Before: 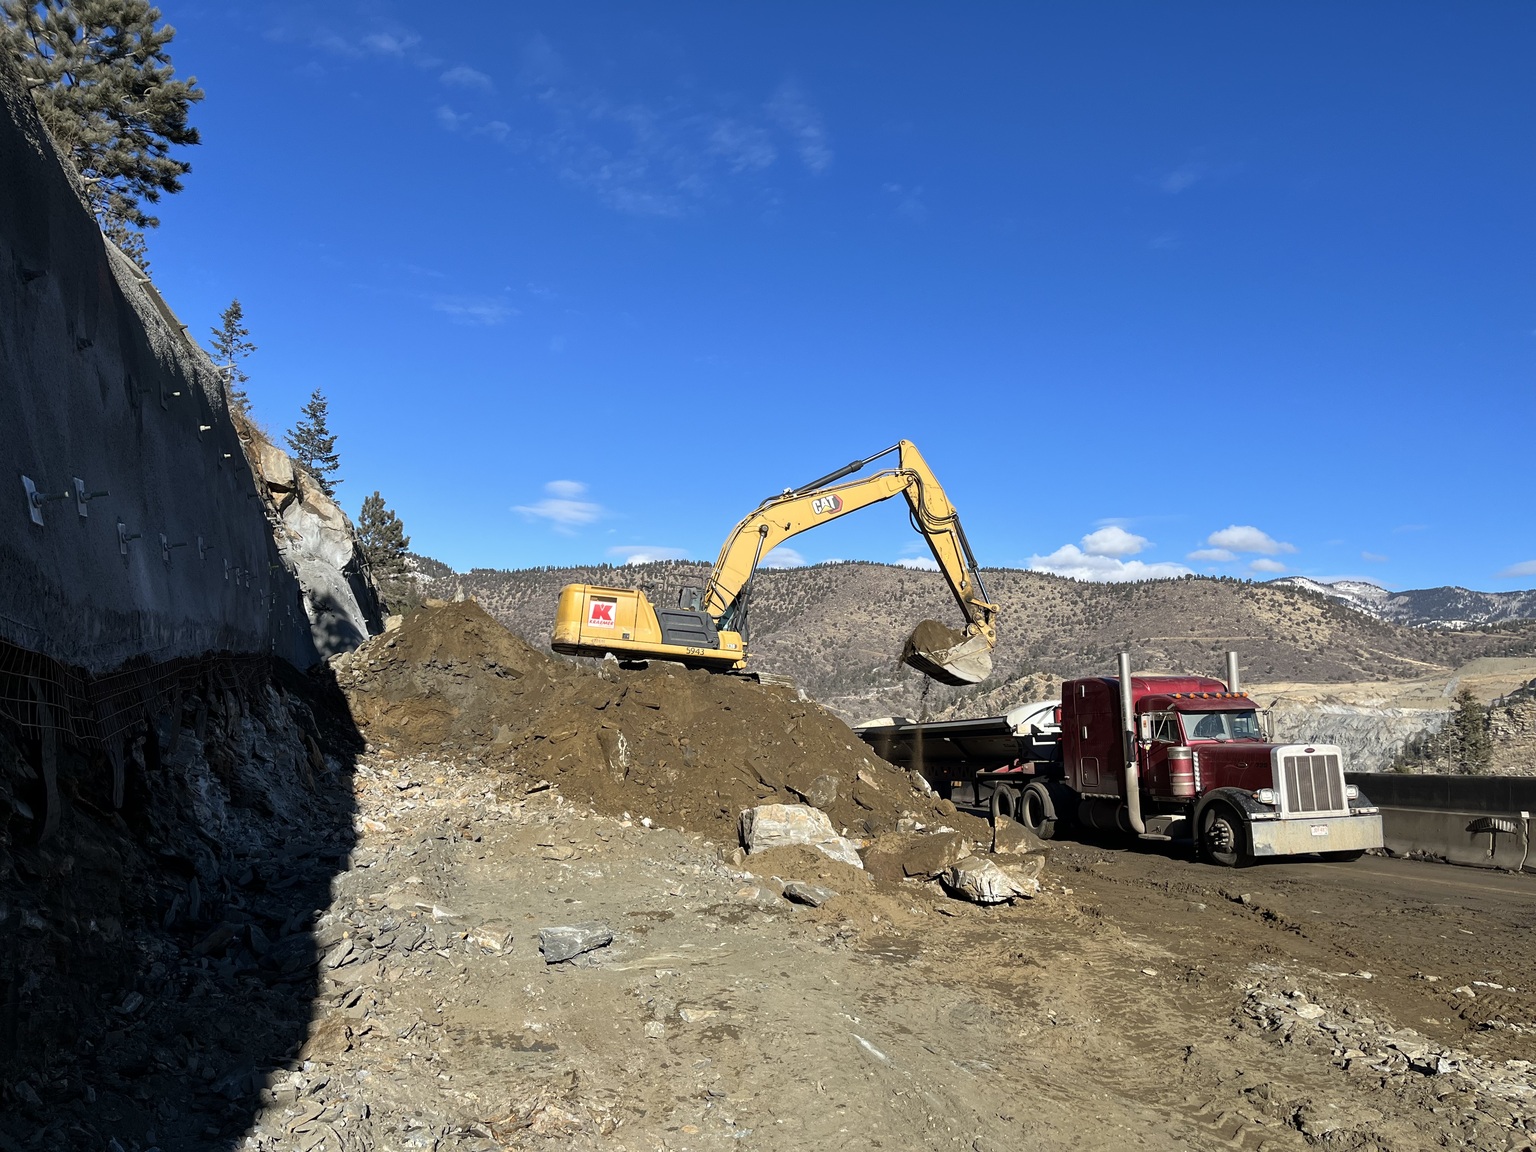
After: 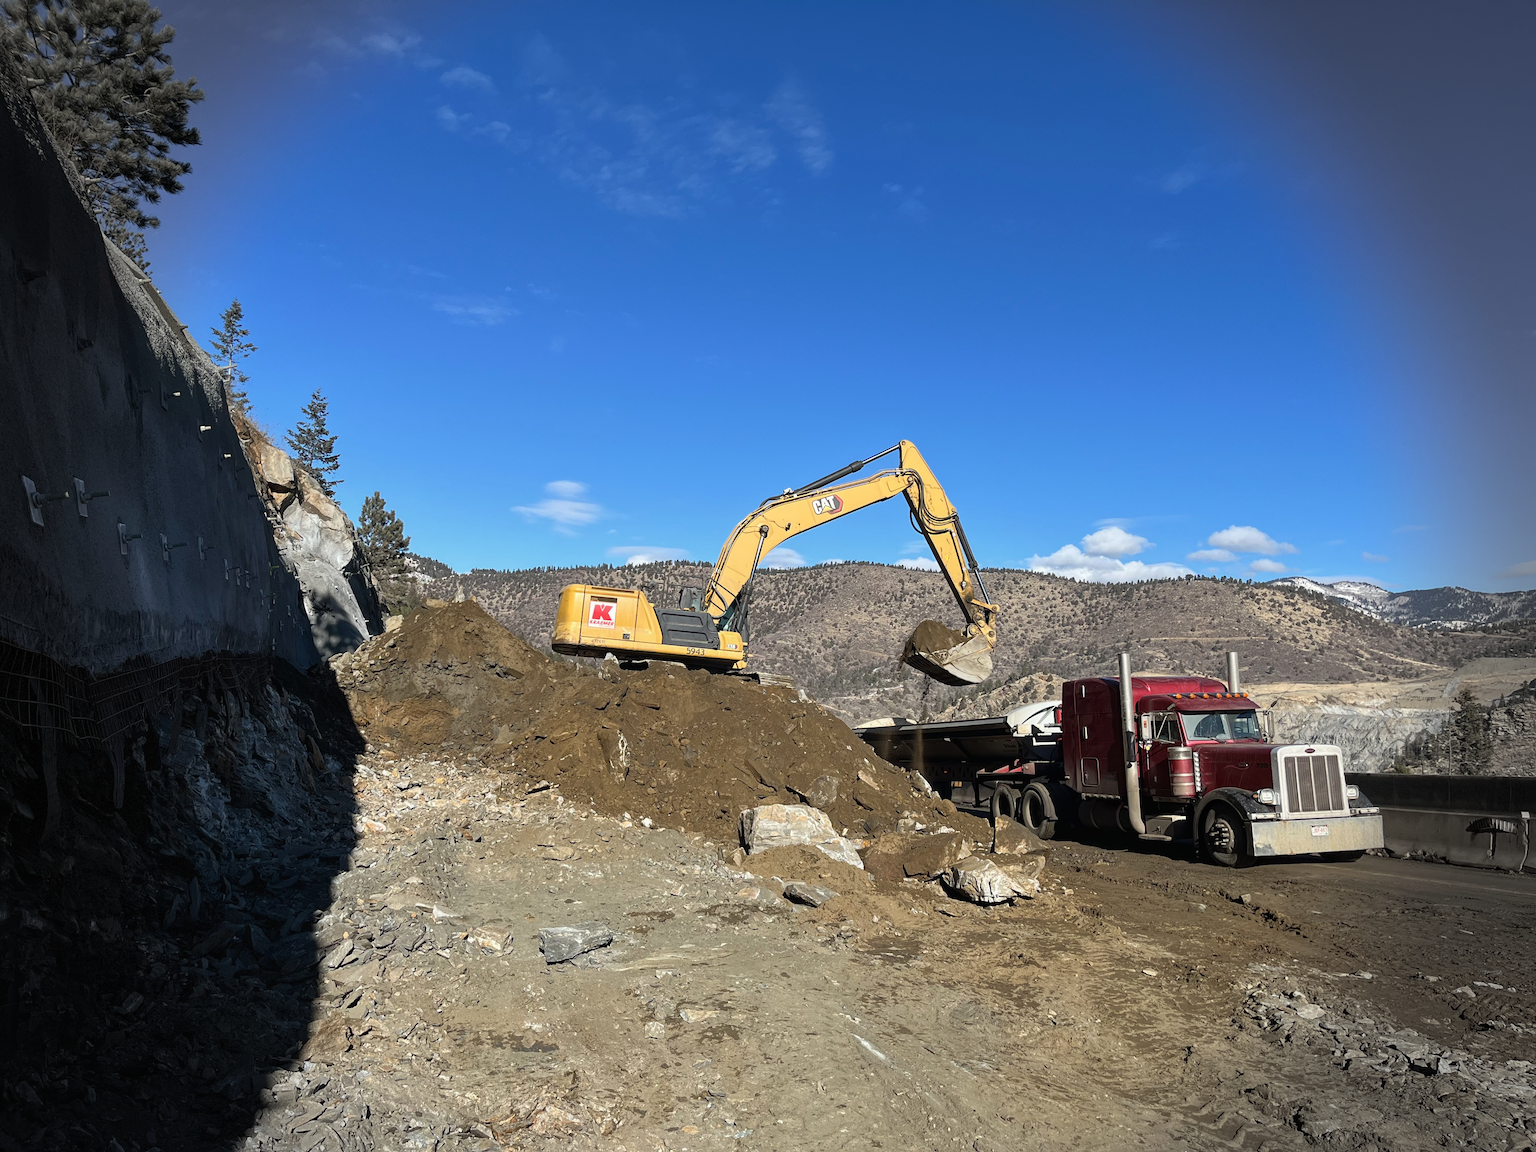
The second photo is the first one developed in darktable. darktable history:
contrast brightness saturation: contrast -0.068, brightness -0.035, saturation -0.111
local contrast: highlights 103%, shadows 100%, detail 120%, midtone range 0.2
vignetting: fall-off start 76.71%, fall-off radius 28.12%, width/height ratio 0.977, dithering 8-bit output
